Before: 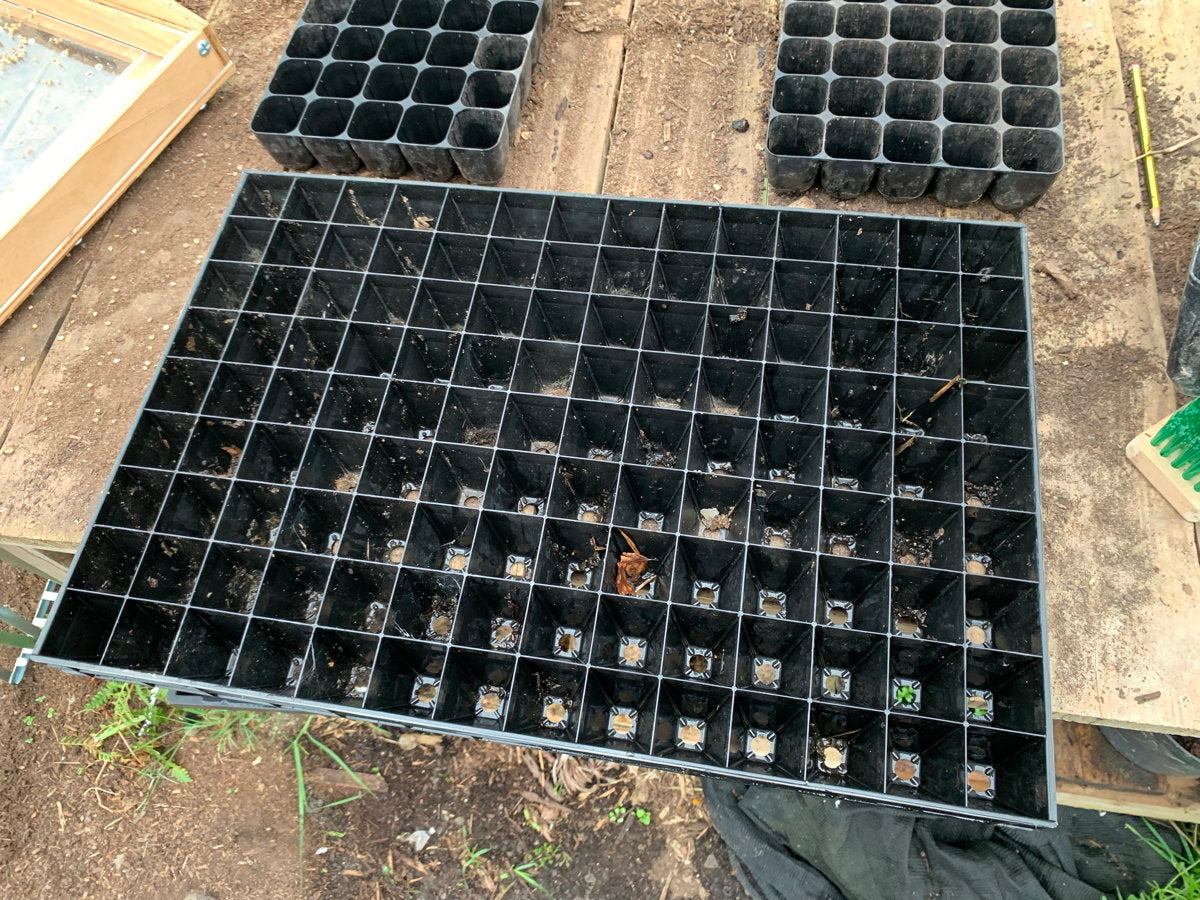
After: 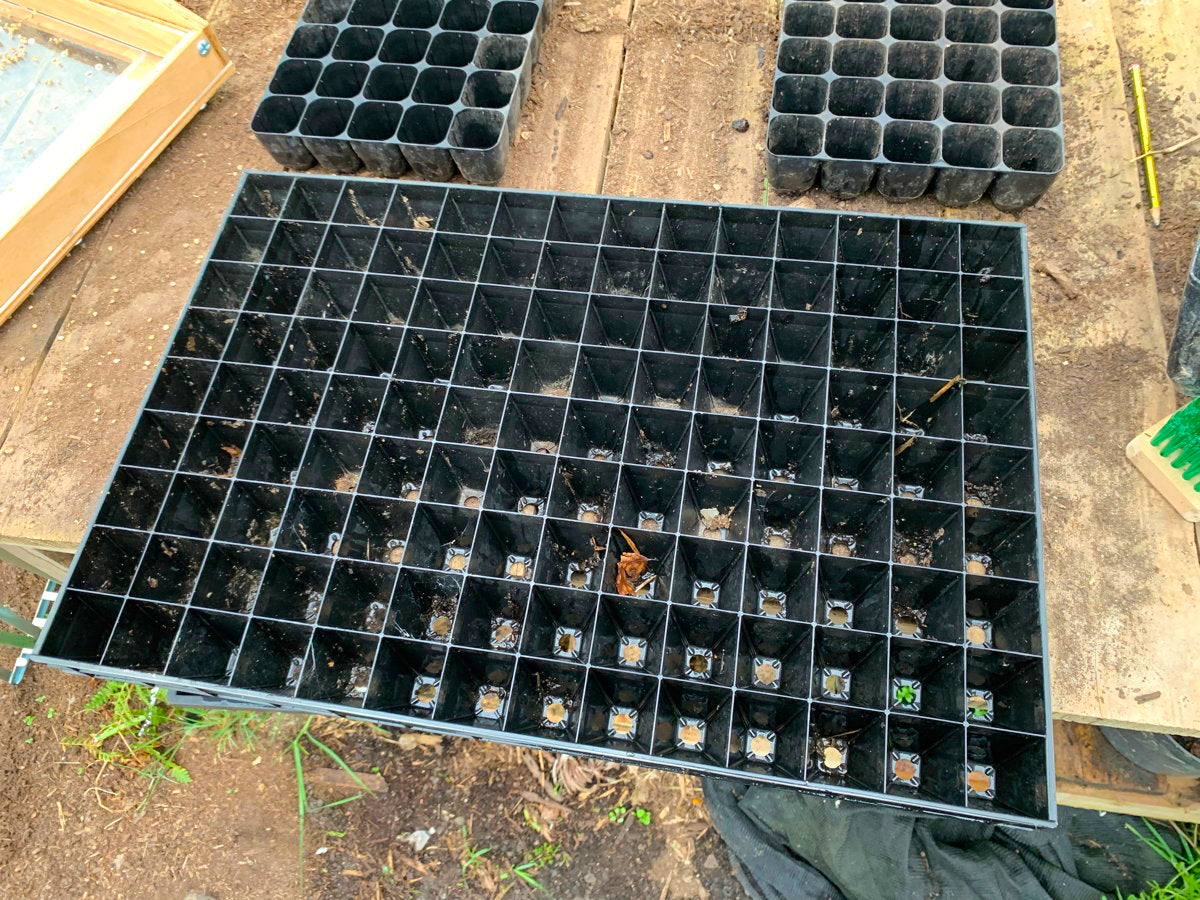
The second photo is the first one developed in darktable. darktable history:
color zones: curves: ch1 [(0, 0.469) (0.01, 0.469) (0.12, 0.446) (0.248, 0.469) (0.5, 0.5) (0.748, 0.5) (0.99, 0.469) (1, 0.469)]
color balance rgb: perceptual saturation grading › global saturation 25%, perceptual brilliance grading › mid-tones 10%, perceptual brilliance grading › shadows 15%, global vibrance 20%
